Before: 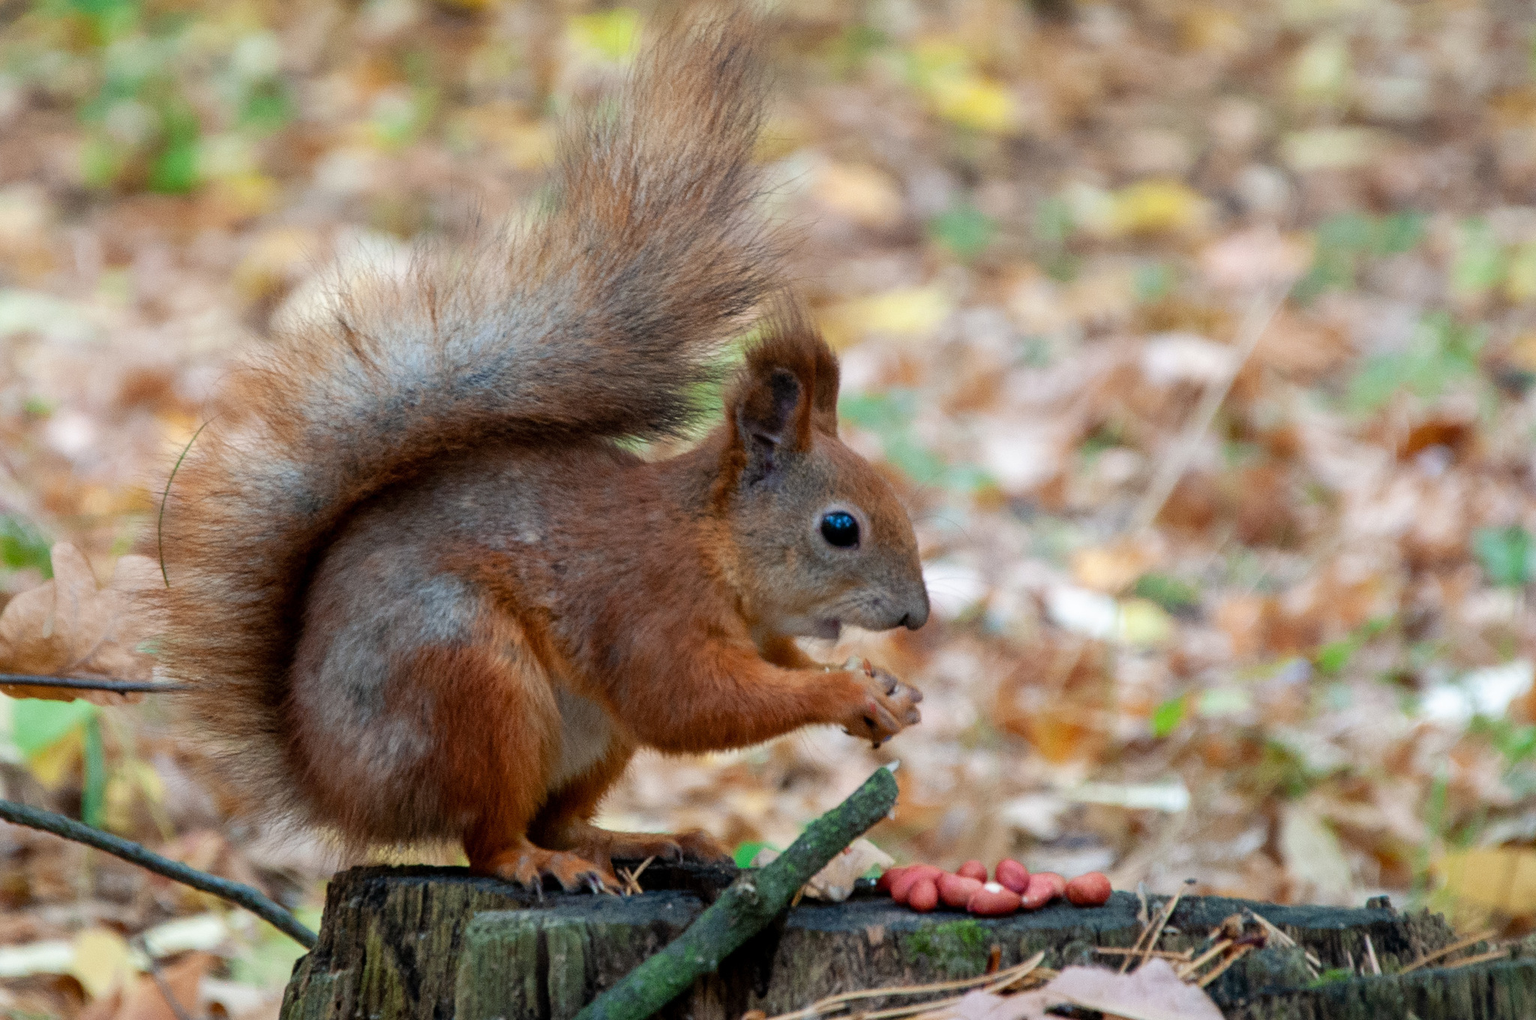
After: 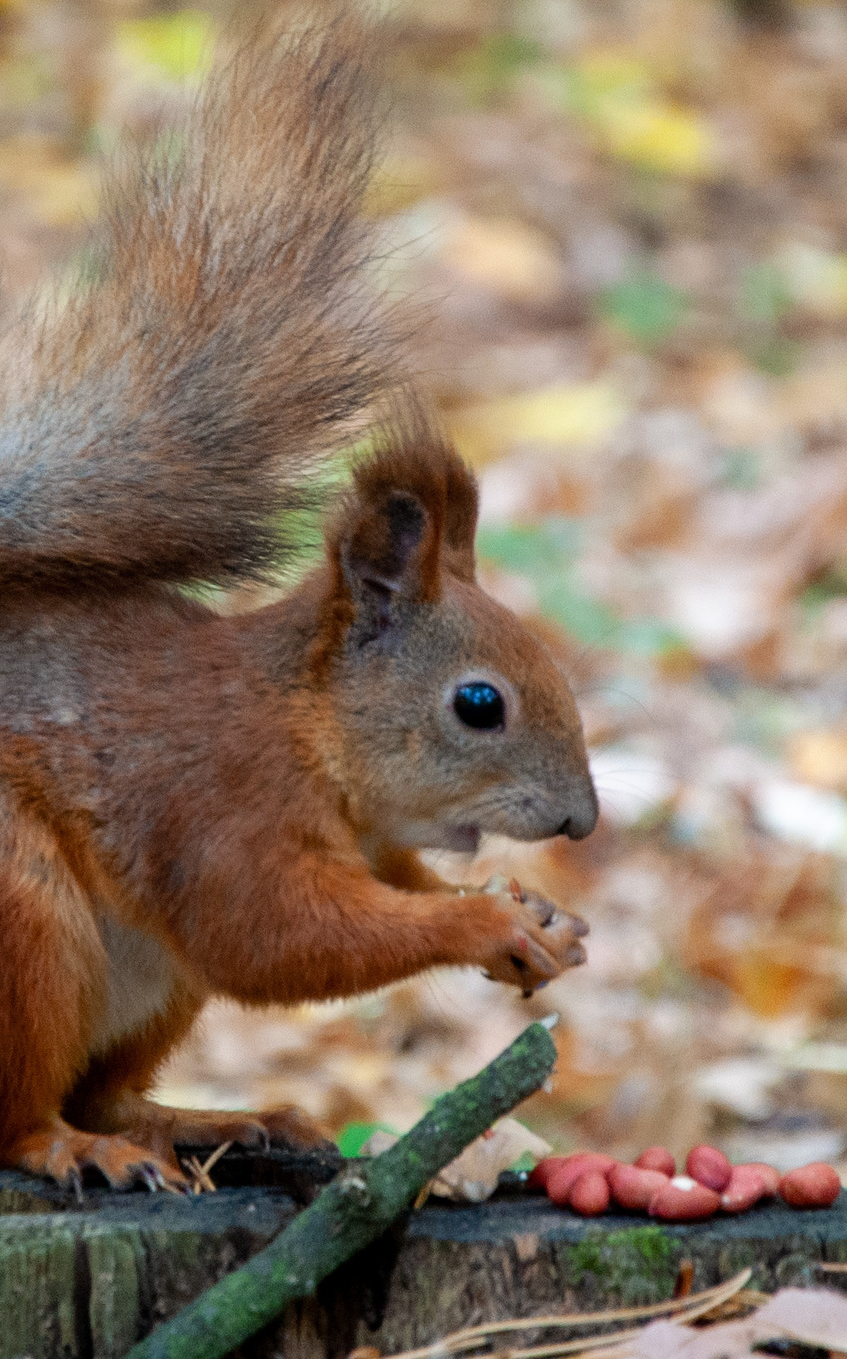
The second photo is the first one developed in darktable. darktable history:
exposure: compensate highlight preservation false
crop: left 31.301%, right 27.301%
